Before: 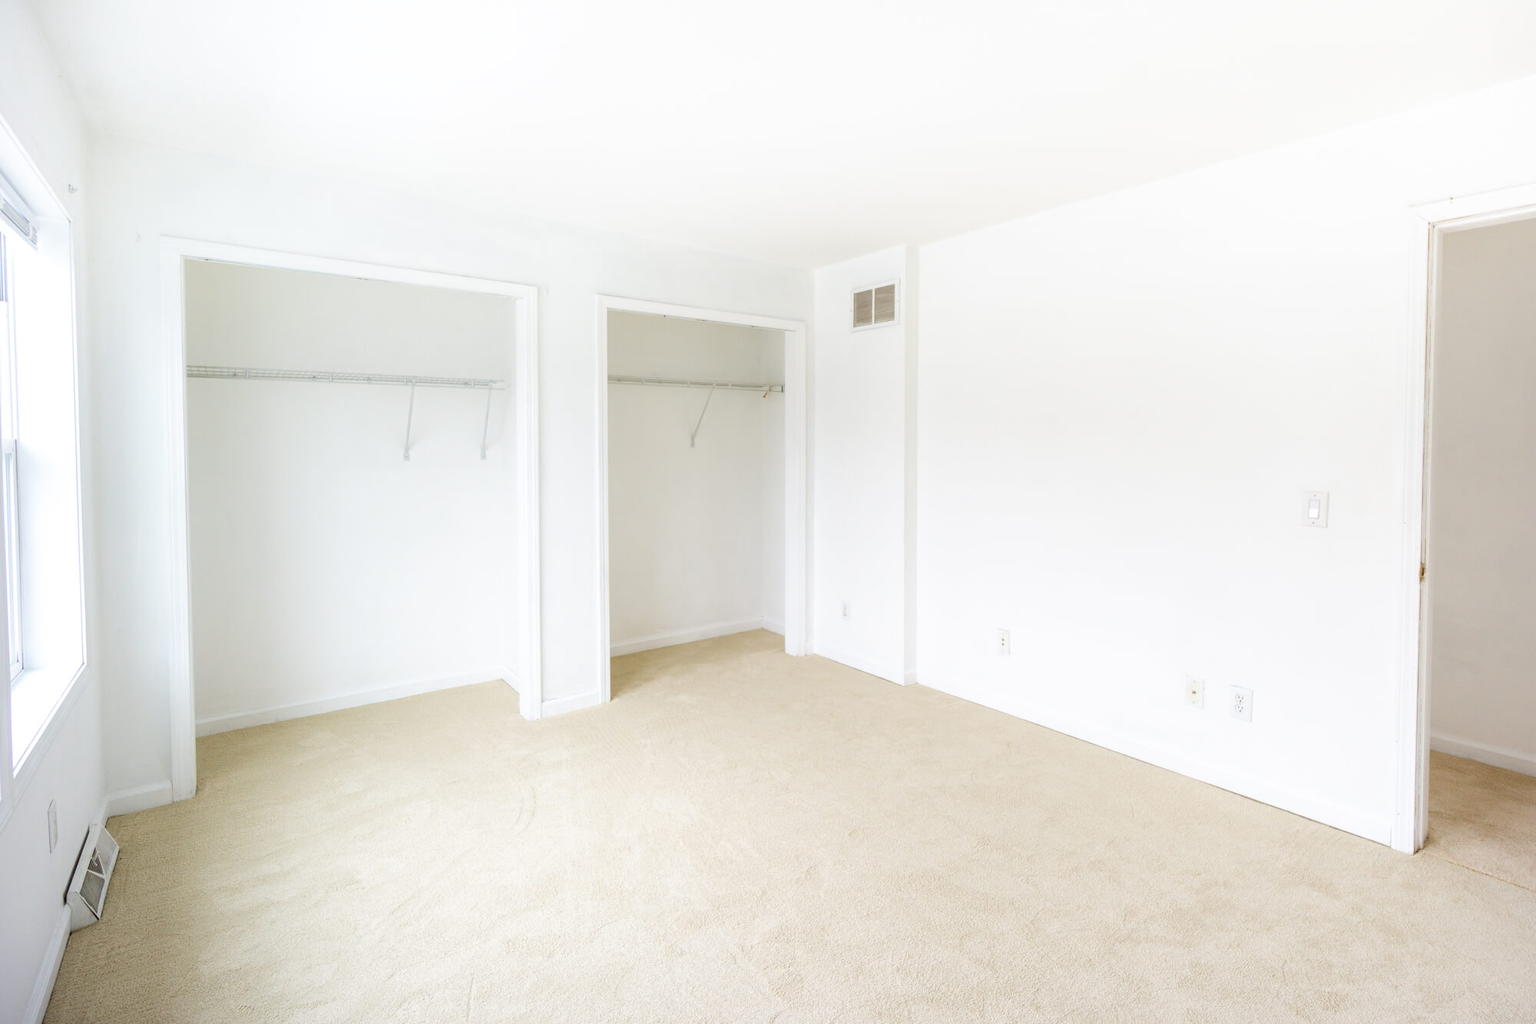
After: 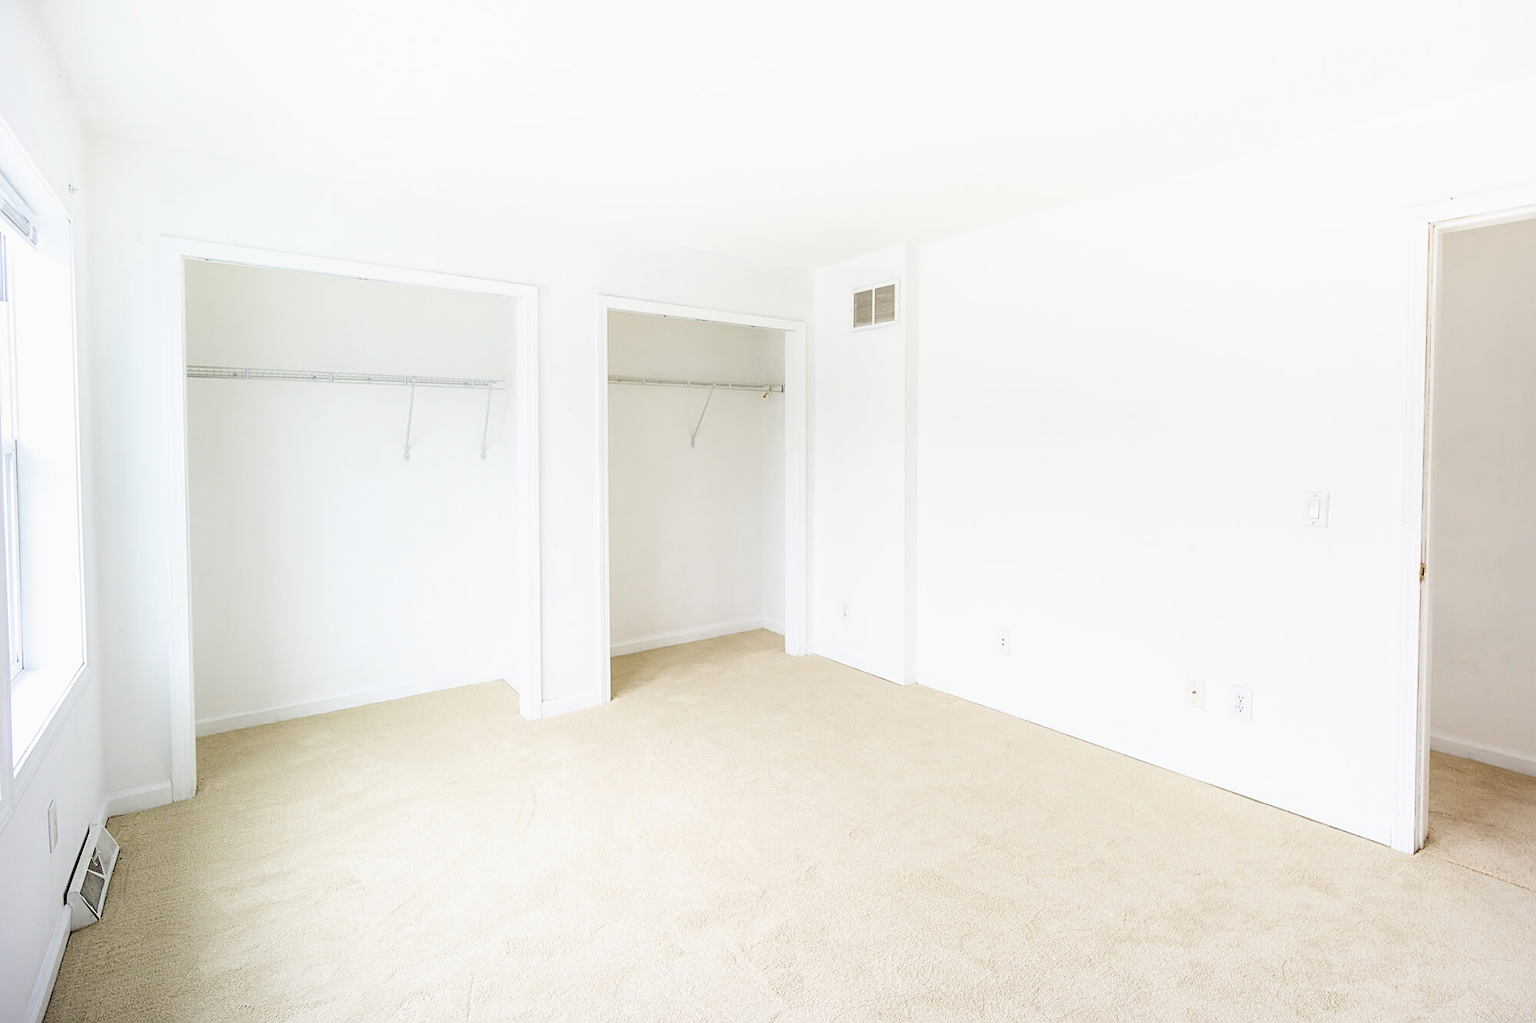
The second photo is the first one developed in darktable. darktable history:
sharpen: on, module defaults
filmic rgb: black relative exposure -6.29 EV, white relative exposure 2.8 EV, target black luminance 0%, hardness 4.61, latitude 67.73%, contrast 1.29, shadows ↔ highlights balance -3.28%
